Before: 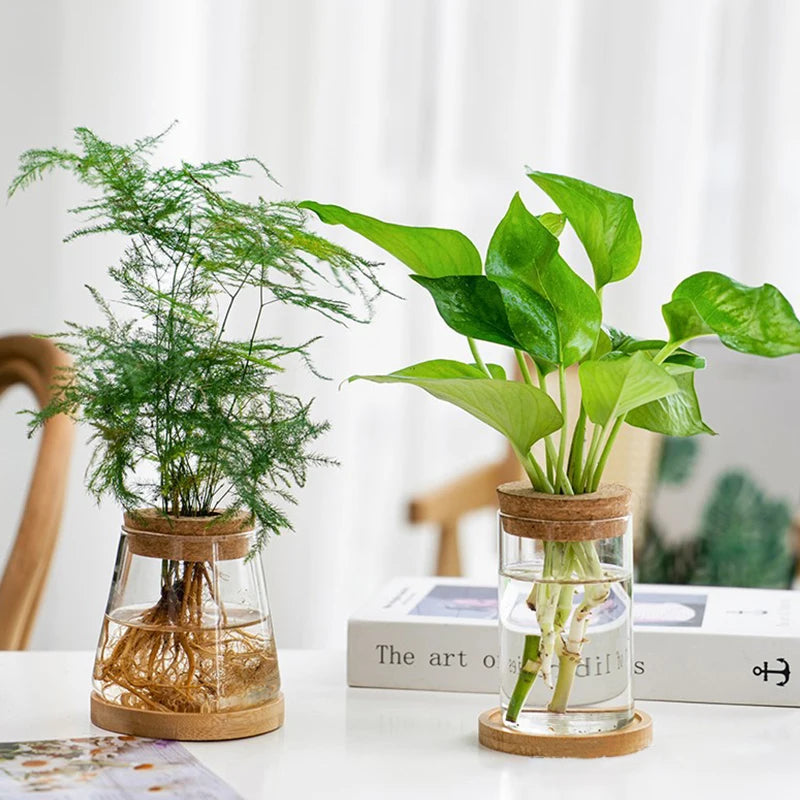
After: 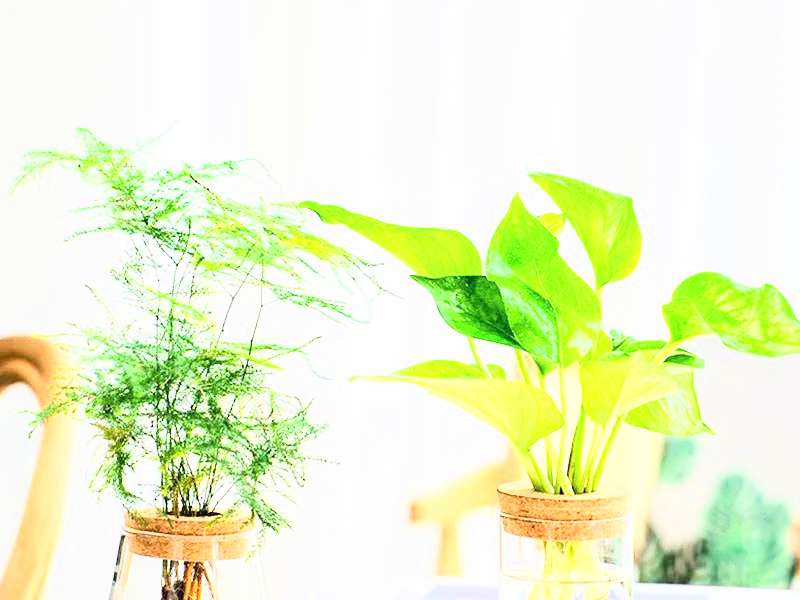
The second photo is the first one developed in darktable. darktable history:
crop: bottom 24.988%
tone curve: curves: ch0 [(0, 0) (0.417, 0.851) (1, 1)]
